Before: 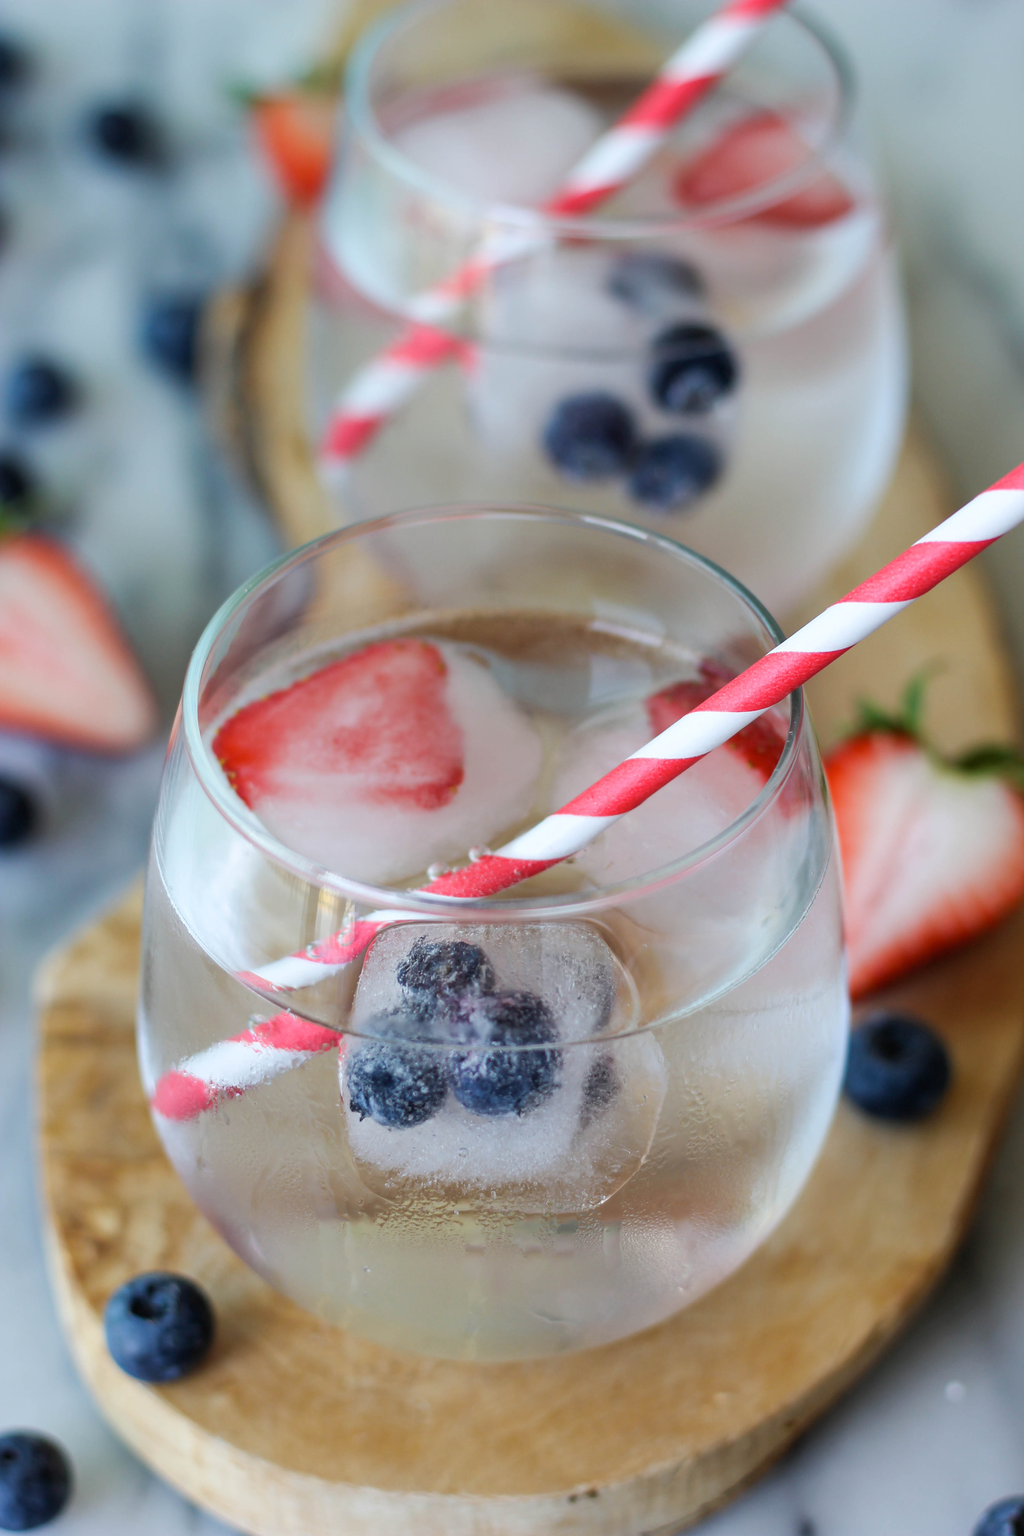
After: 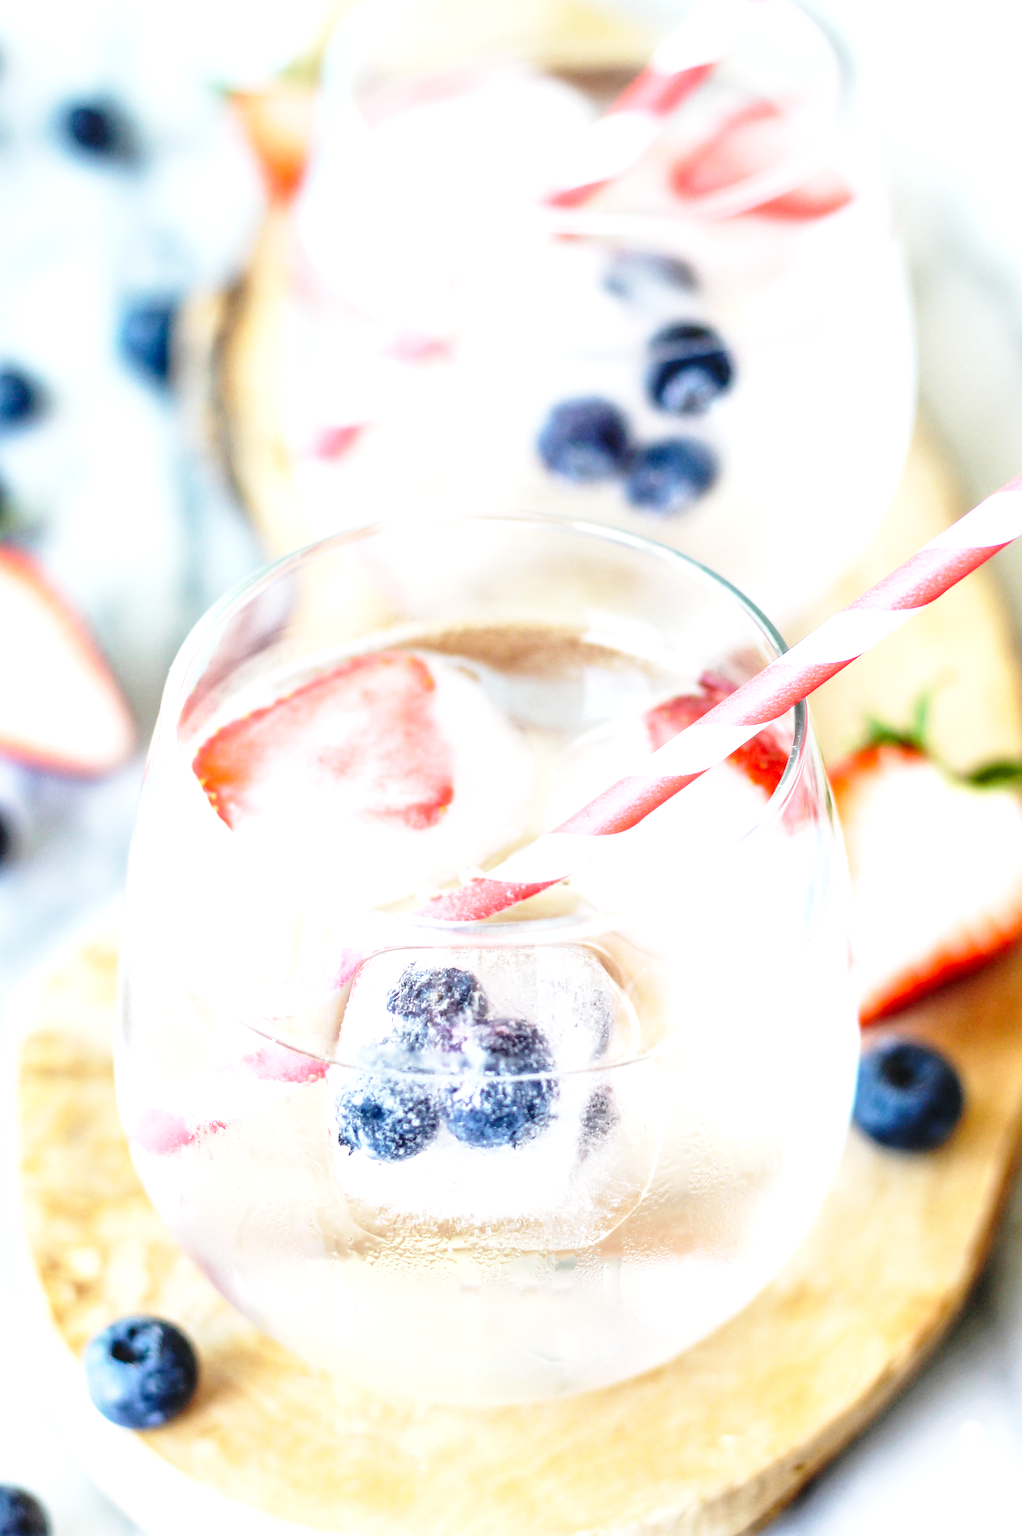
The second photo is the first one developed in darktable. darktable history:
exposure: black level correction 0, exposure 1.5 EV, compensate highlight preservation false
crop and rotate: left 2.536%, right 1.107%, bottom 2.246%
rotate and perspective: rotation -0.45°, automatic cropping original format, crop left 0.008, crop right 0.992, crop top 0.012, crop bottom 0.988
local contrast: detail 130%
base curve: curves: ch0 [(0, 0) (0.028, 0.03) (0.121, 0.232) (0.46, 0.748) (0.859, 0.968) (1, 1)], preserve colors none
